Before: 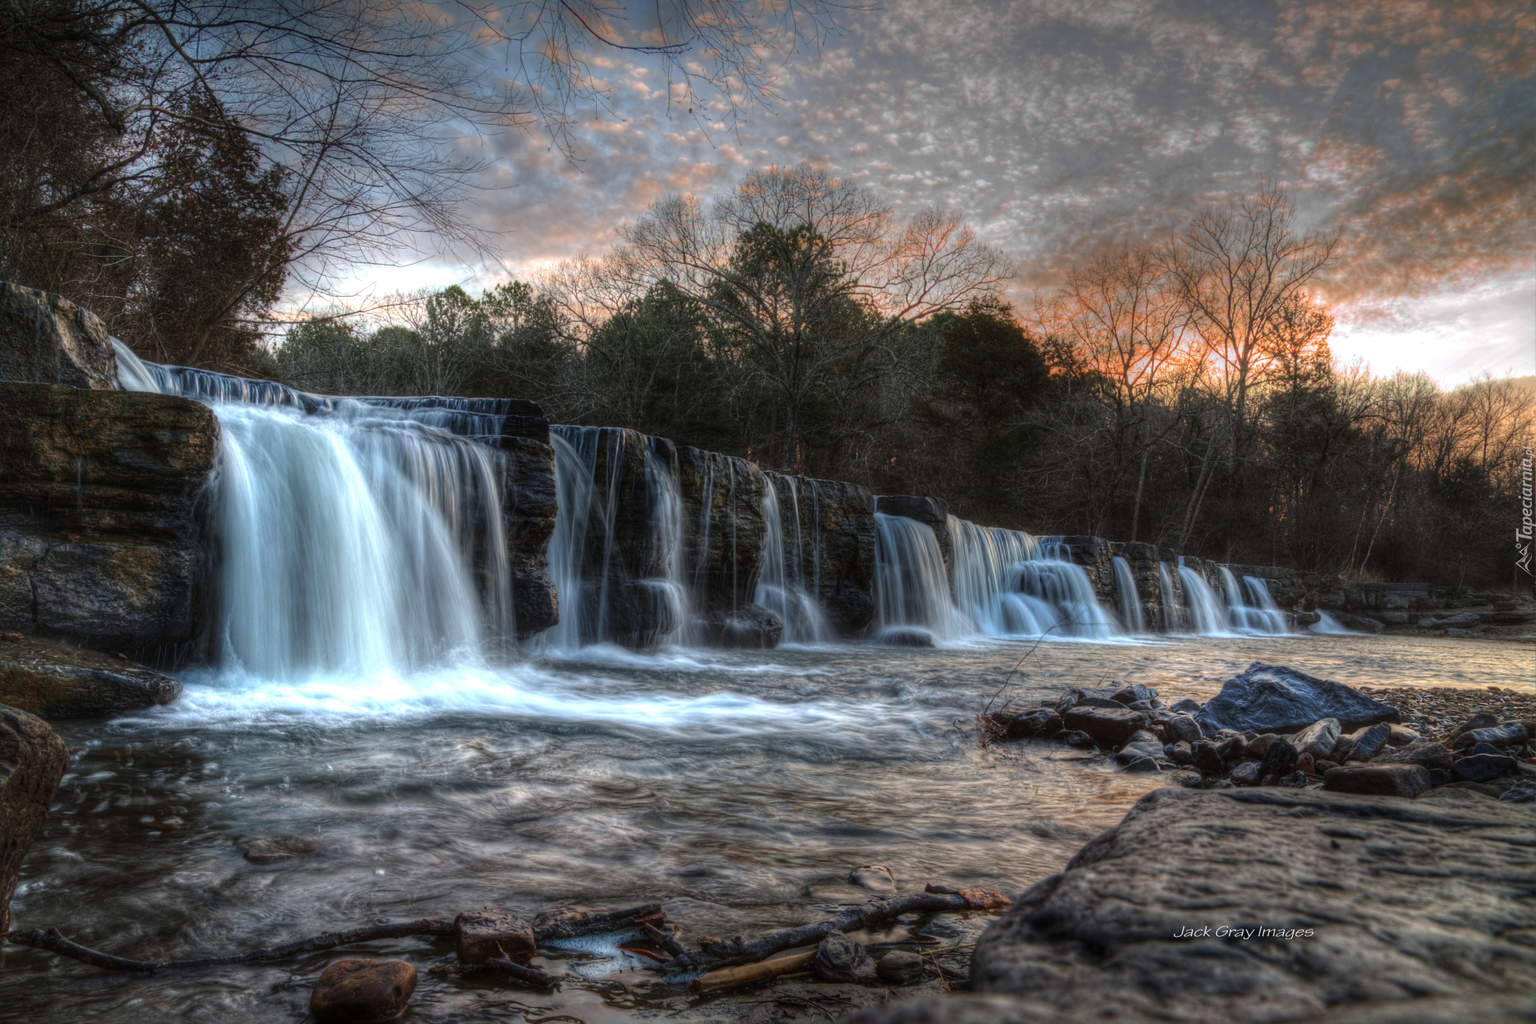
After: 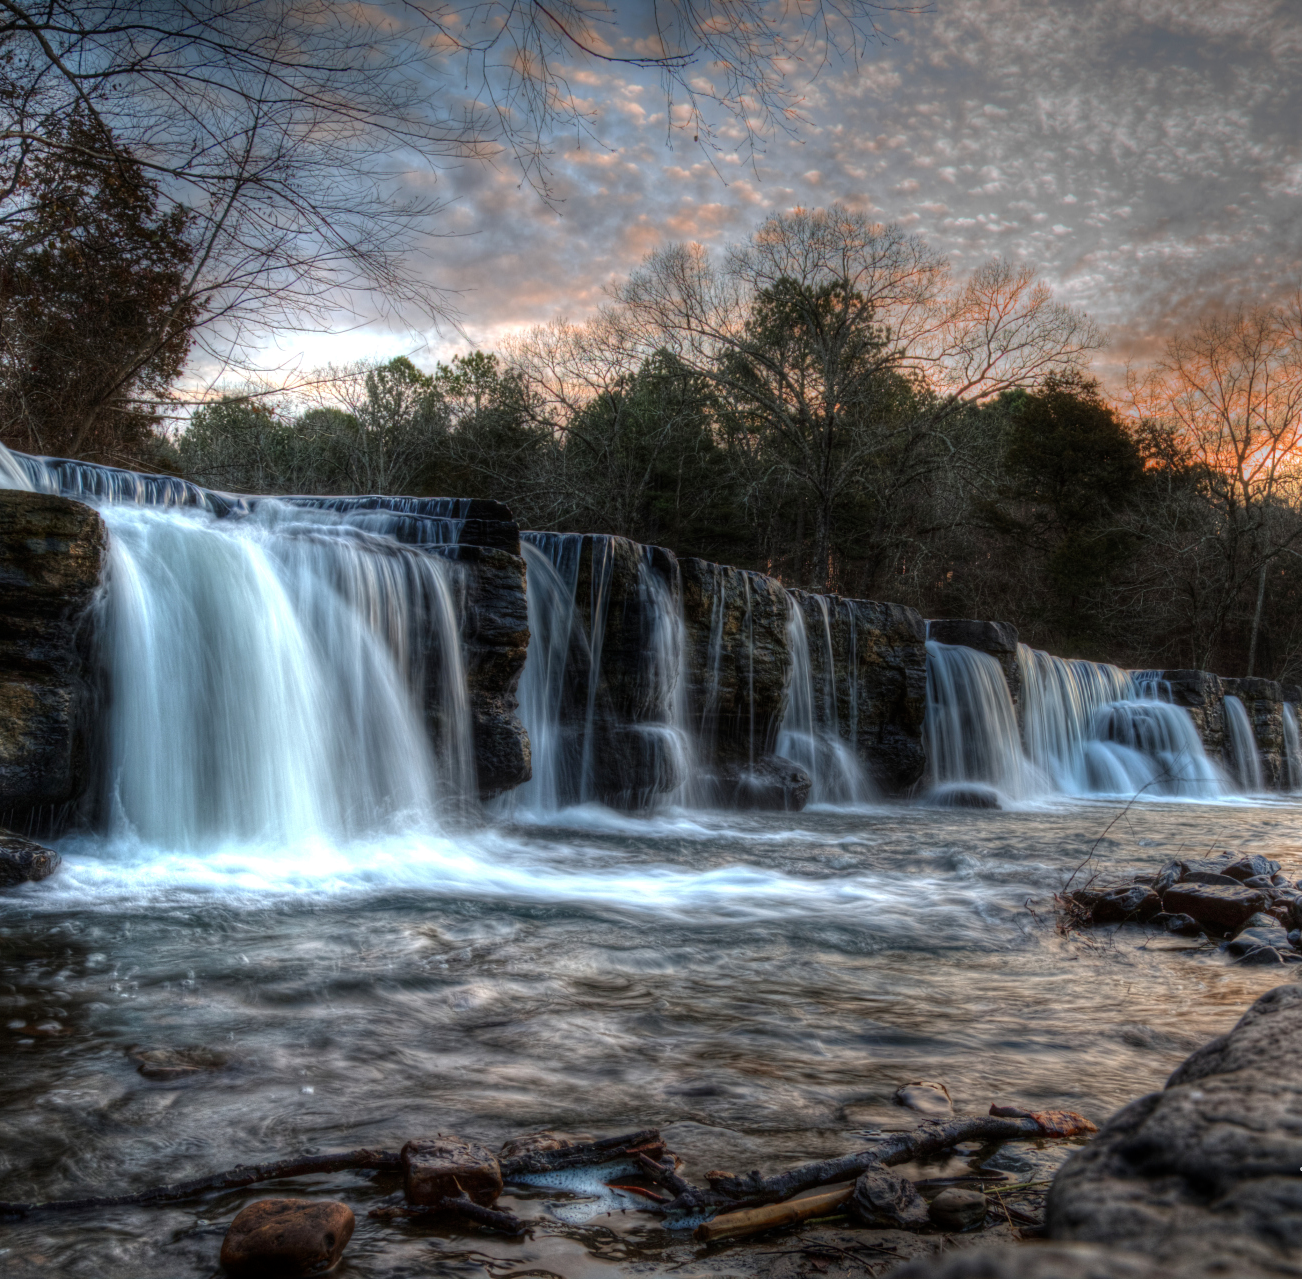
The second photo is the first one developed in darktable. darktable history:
tone equalizer: edges refinement/feathering 500, mask exposure compensation -1.57 EV, preserve details no
crop and rotate: left 8.738%, right 23.399%
